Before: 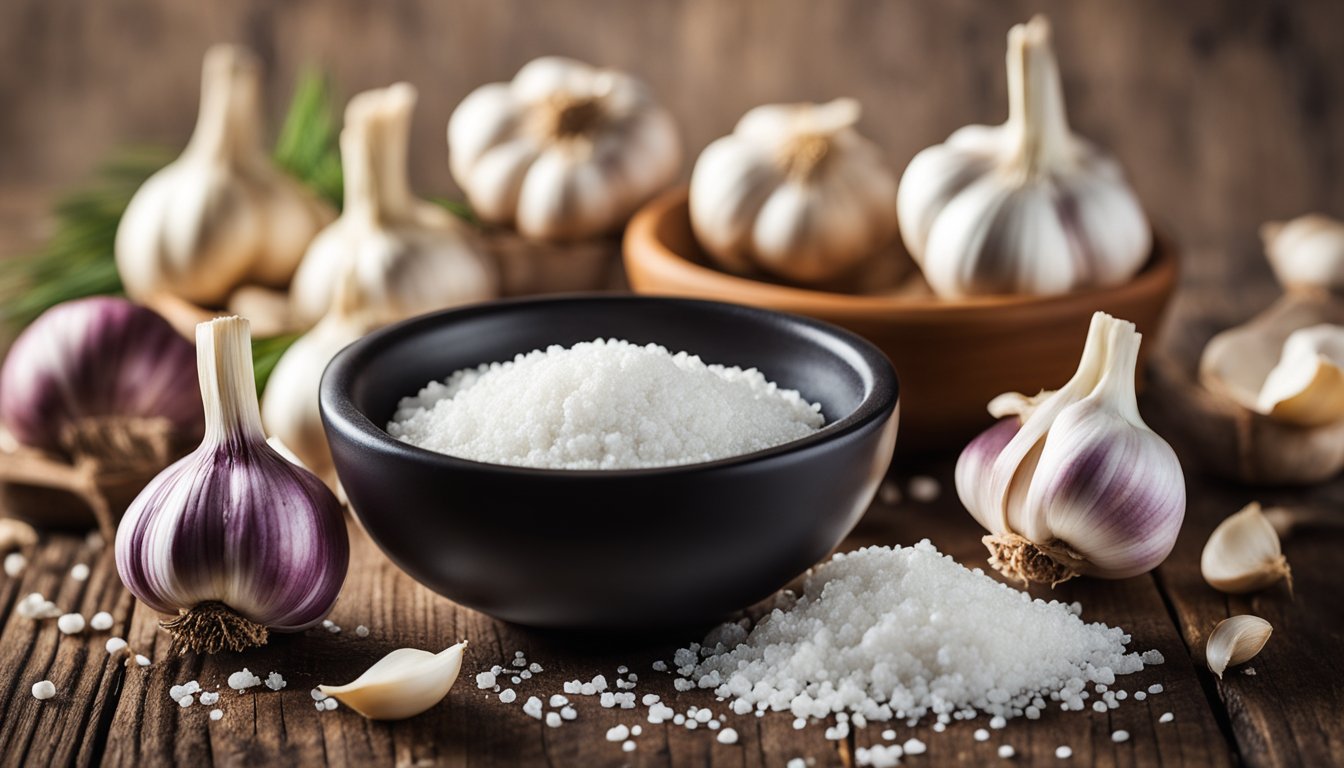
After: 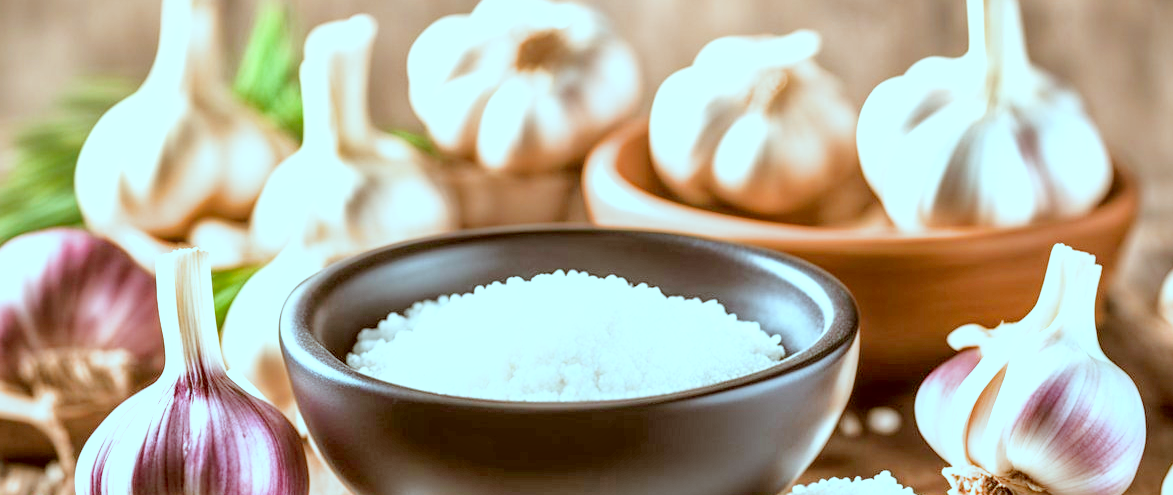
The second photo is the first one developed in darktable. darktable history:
filmic rgb: black relative exposure -7.65 EV, white relative exposure 4.56 EV, hardness 3.61
crop: left 3.015%, top 8.969%, right 9.647%, bottom 26.457%
exposure: black level correction 0.001, exposure 2.607 EV, compensate exposure bias true, compensate highlight preservation false
shadows and highlights: on, module defaults
color correction: highlights a* -14.62, highlights b* -16.22, shadows a* 10.12, shadows b* 29.4
local contrast: on, module defaults
